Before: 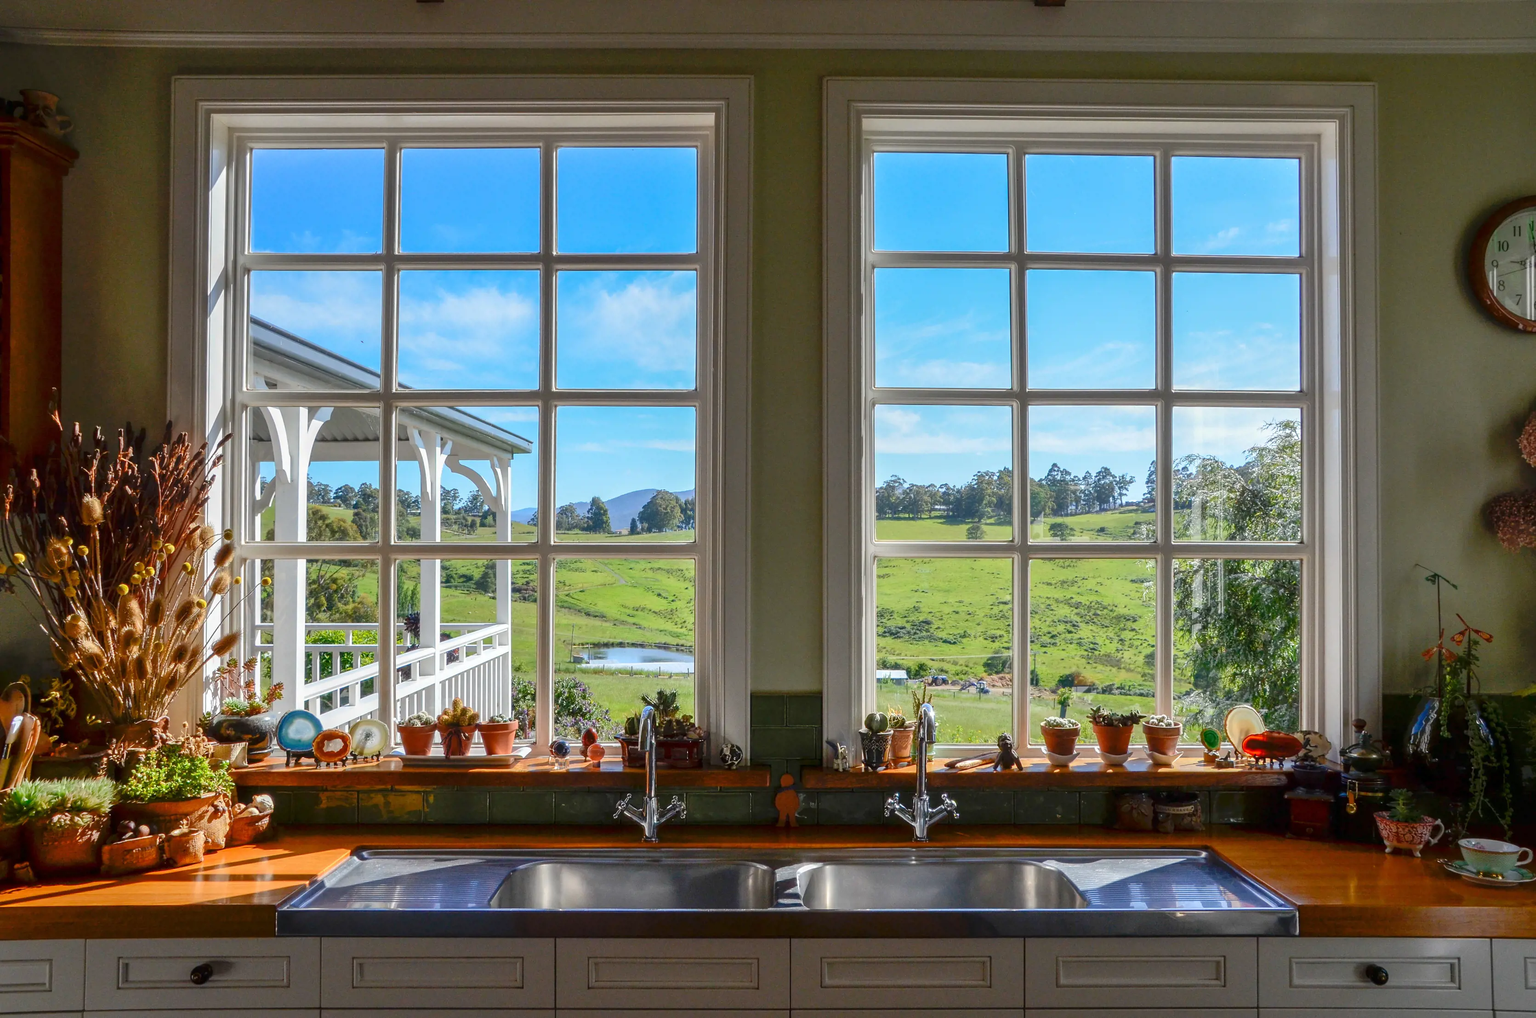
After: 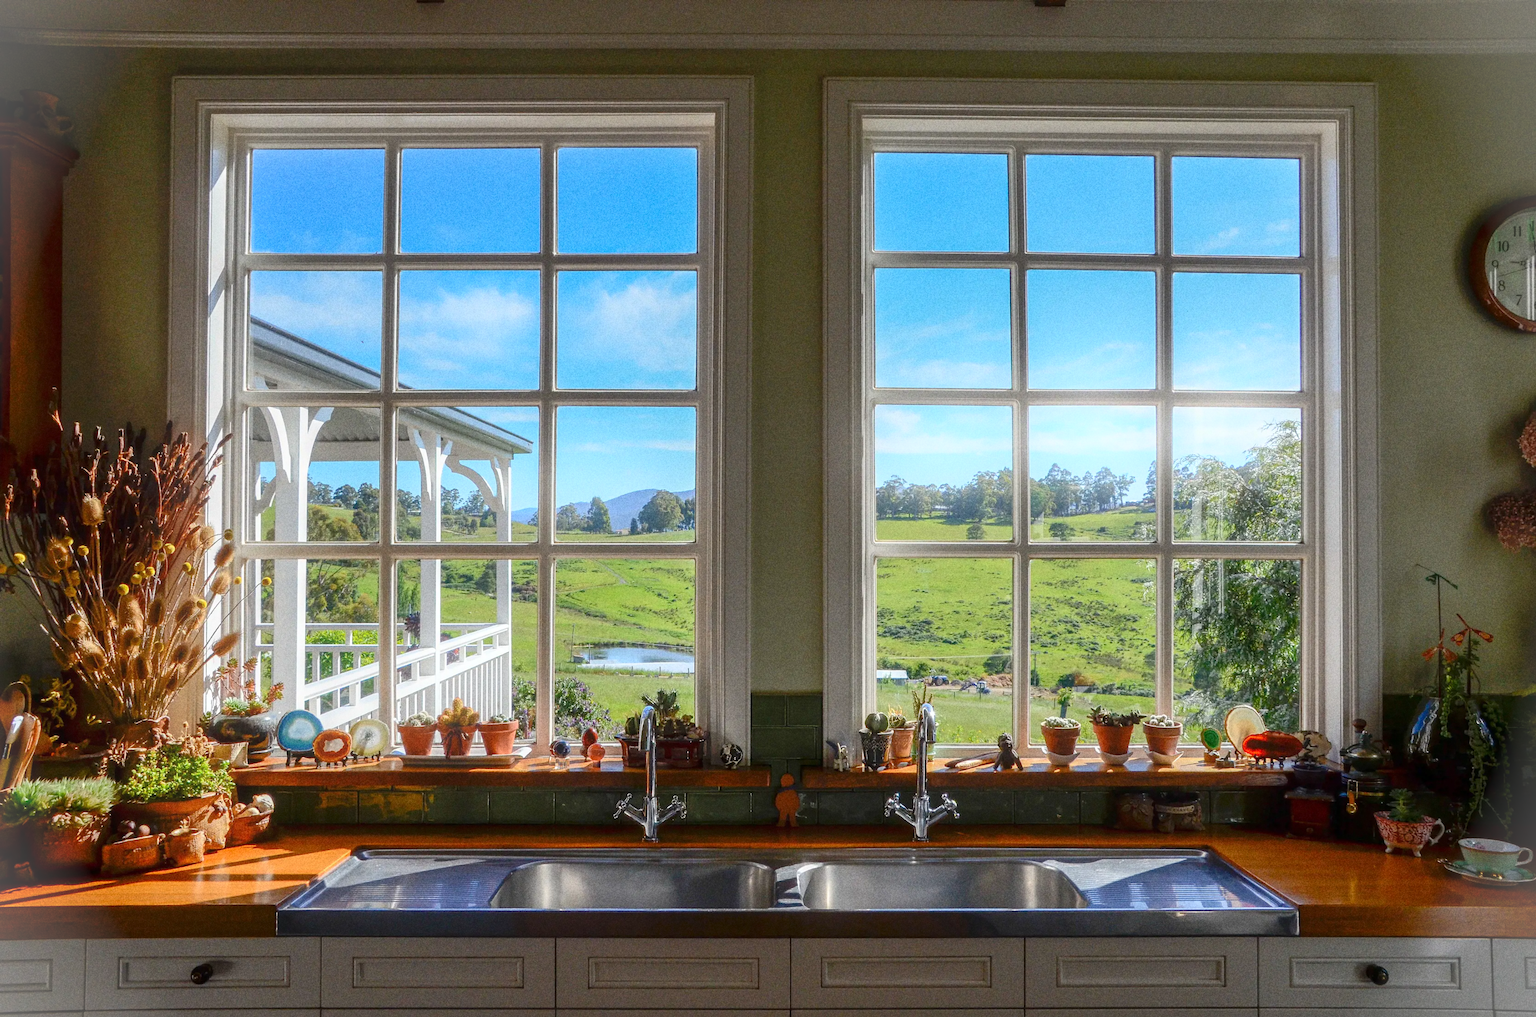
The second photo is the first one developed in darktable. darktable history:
bloom: size 16%, threshold 98%, strength 20%
grain: coarseness 8.68 ISO, strength 31.94%
vignetting: fall-off start 100%, brightness 0.3, saturation 0
